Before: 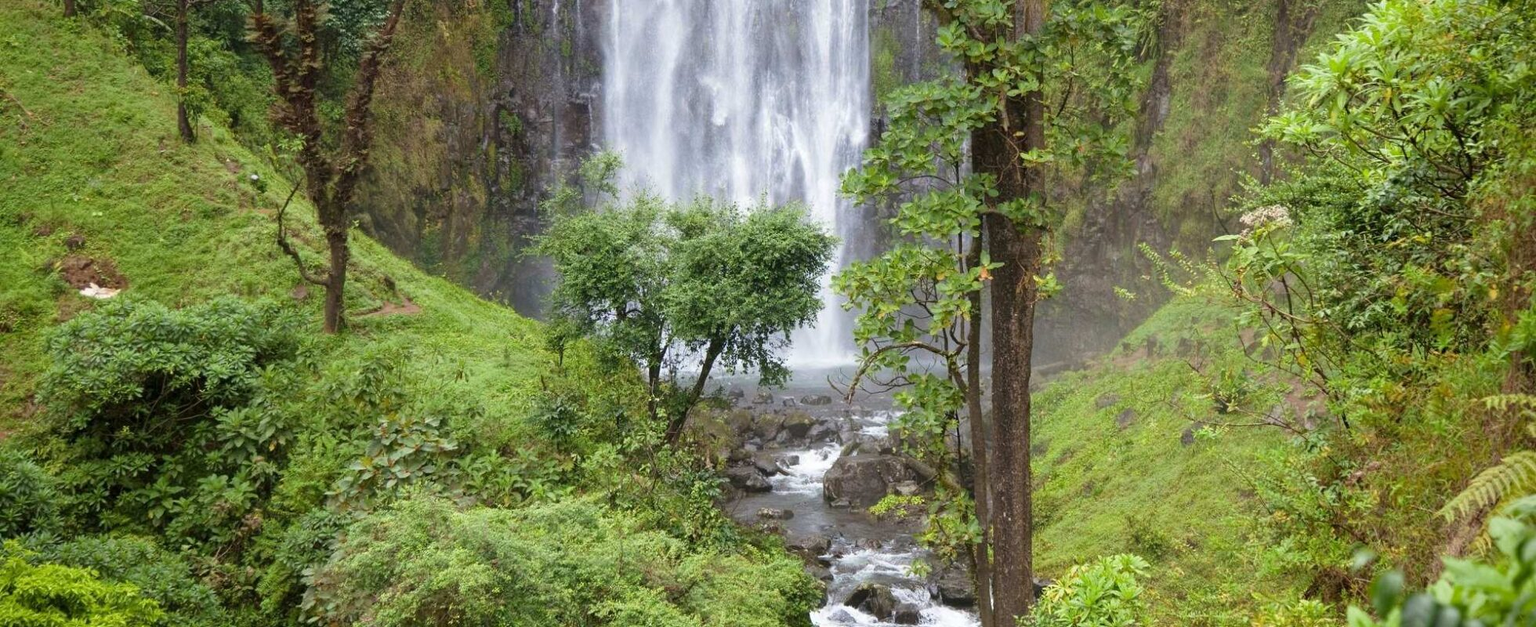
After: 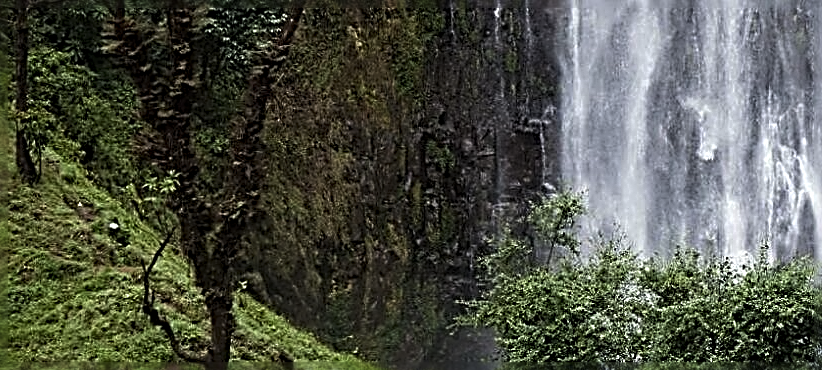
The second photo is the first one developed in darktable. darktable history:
crop and rotate: left 10.817%, top 0.062%, right 47.194%, bottom 53.626%
sharpen: radius 3.158, amount 1.731 | blend: blend mode normal, opacity 100%; mask: uniform (no mask)
color correction: highlights a* 0.003, highlights b* -0.283
levels: levels [0, 0.618, 1]
